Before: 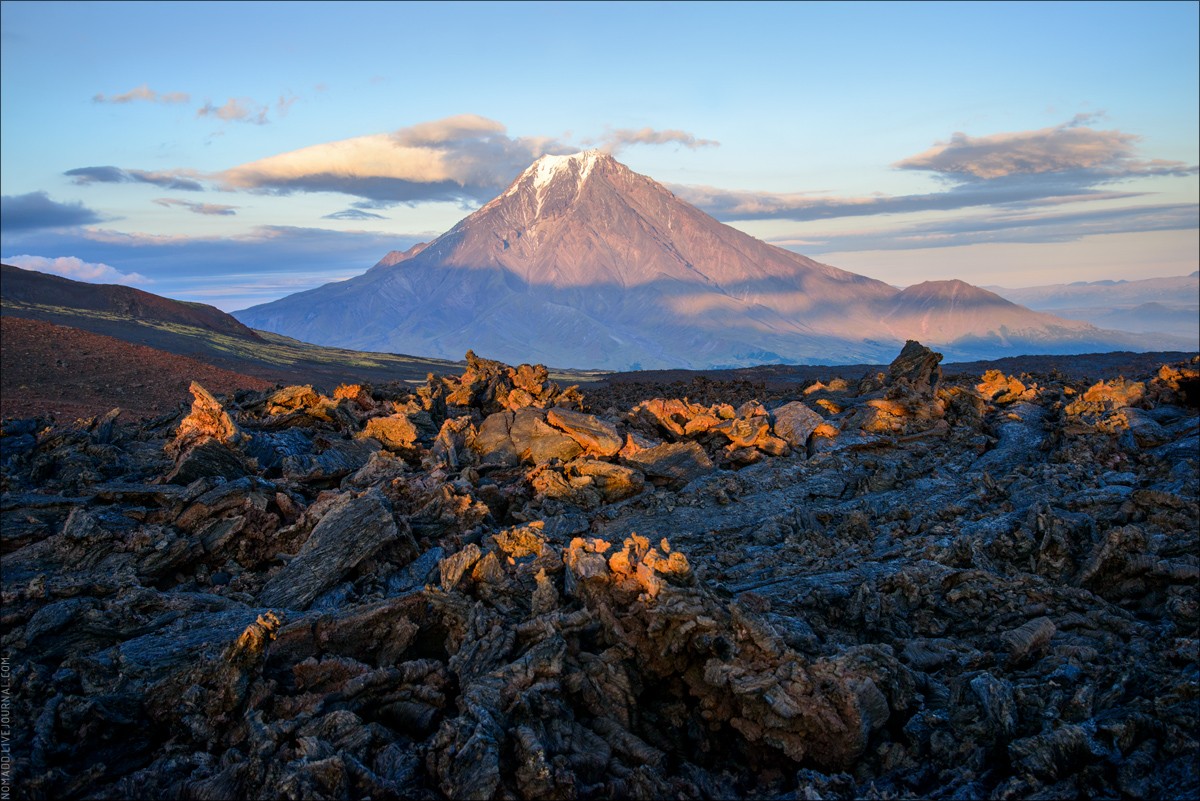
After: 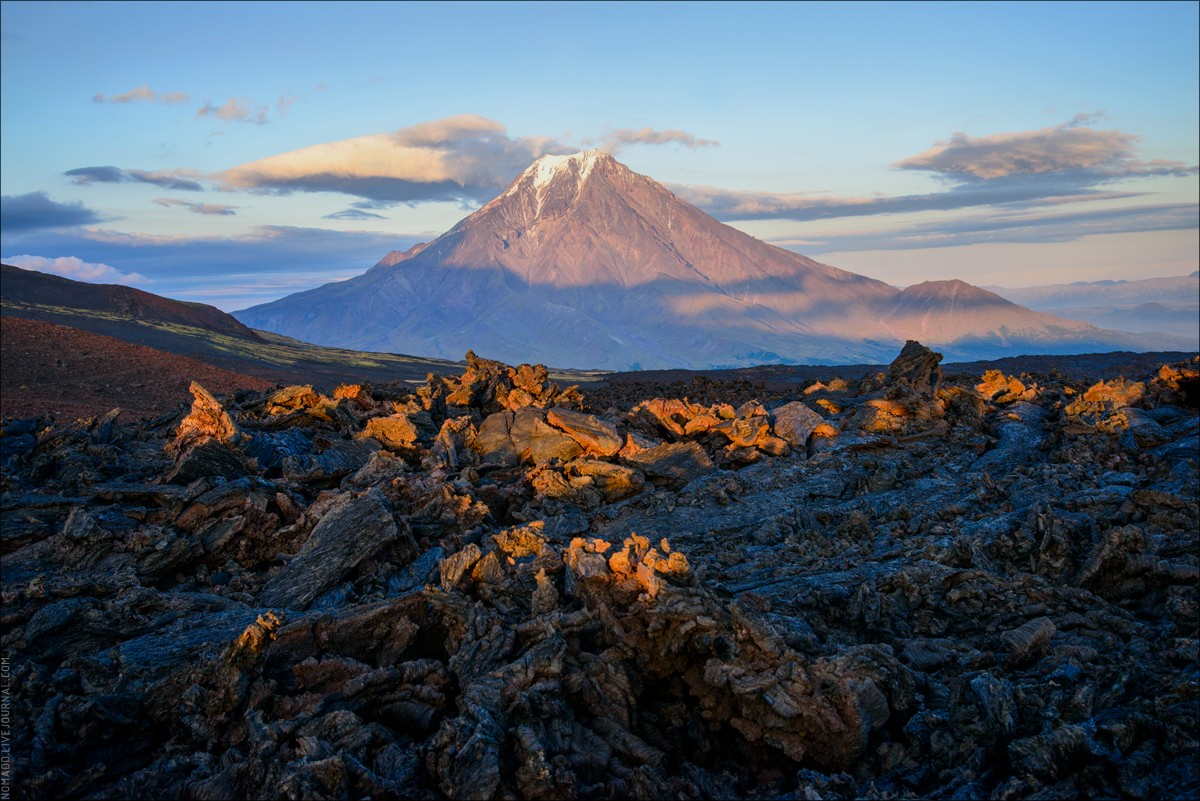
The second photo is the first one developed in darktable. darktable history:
exposure: exposure -0.35 EV, compensate exposure bias true, compensate highlight preservation false
contrast brightness saturation: contrast 0.104, brightness 0.033, saturation 0.088
